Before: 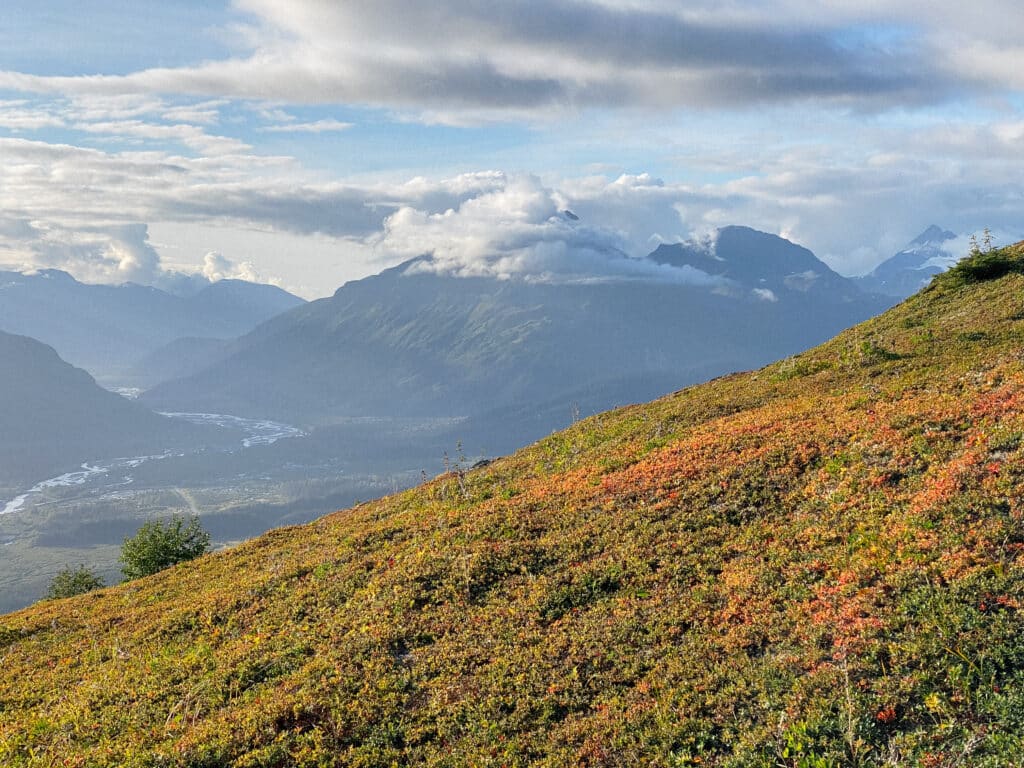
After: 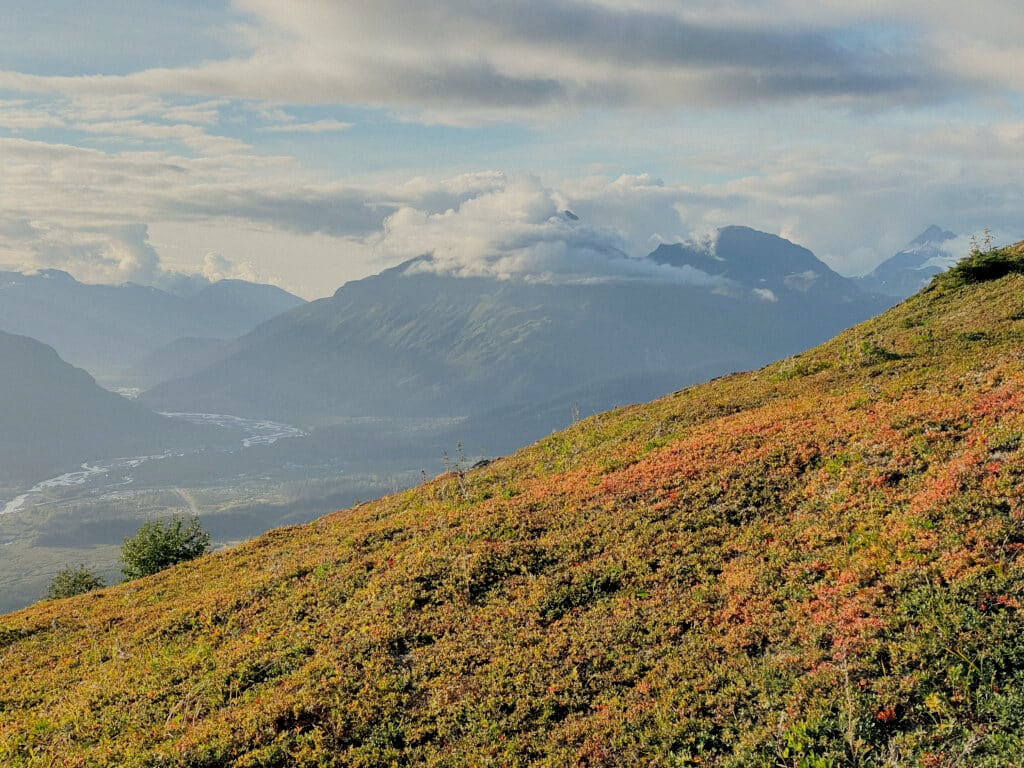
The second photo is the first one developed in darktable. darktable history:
white balance: red 1.029, blue 0.92
filmic rgb: black relative exposure -7.32 EV, white relative exposure 5.09 EV, hardness 3.2
